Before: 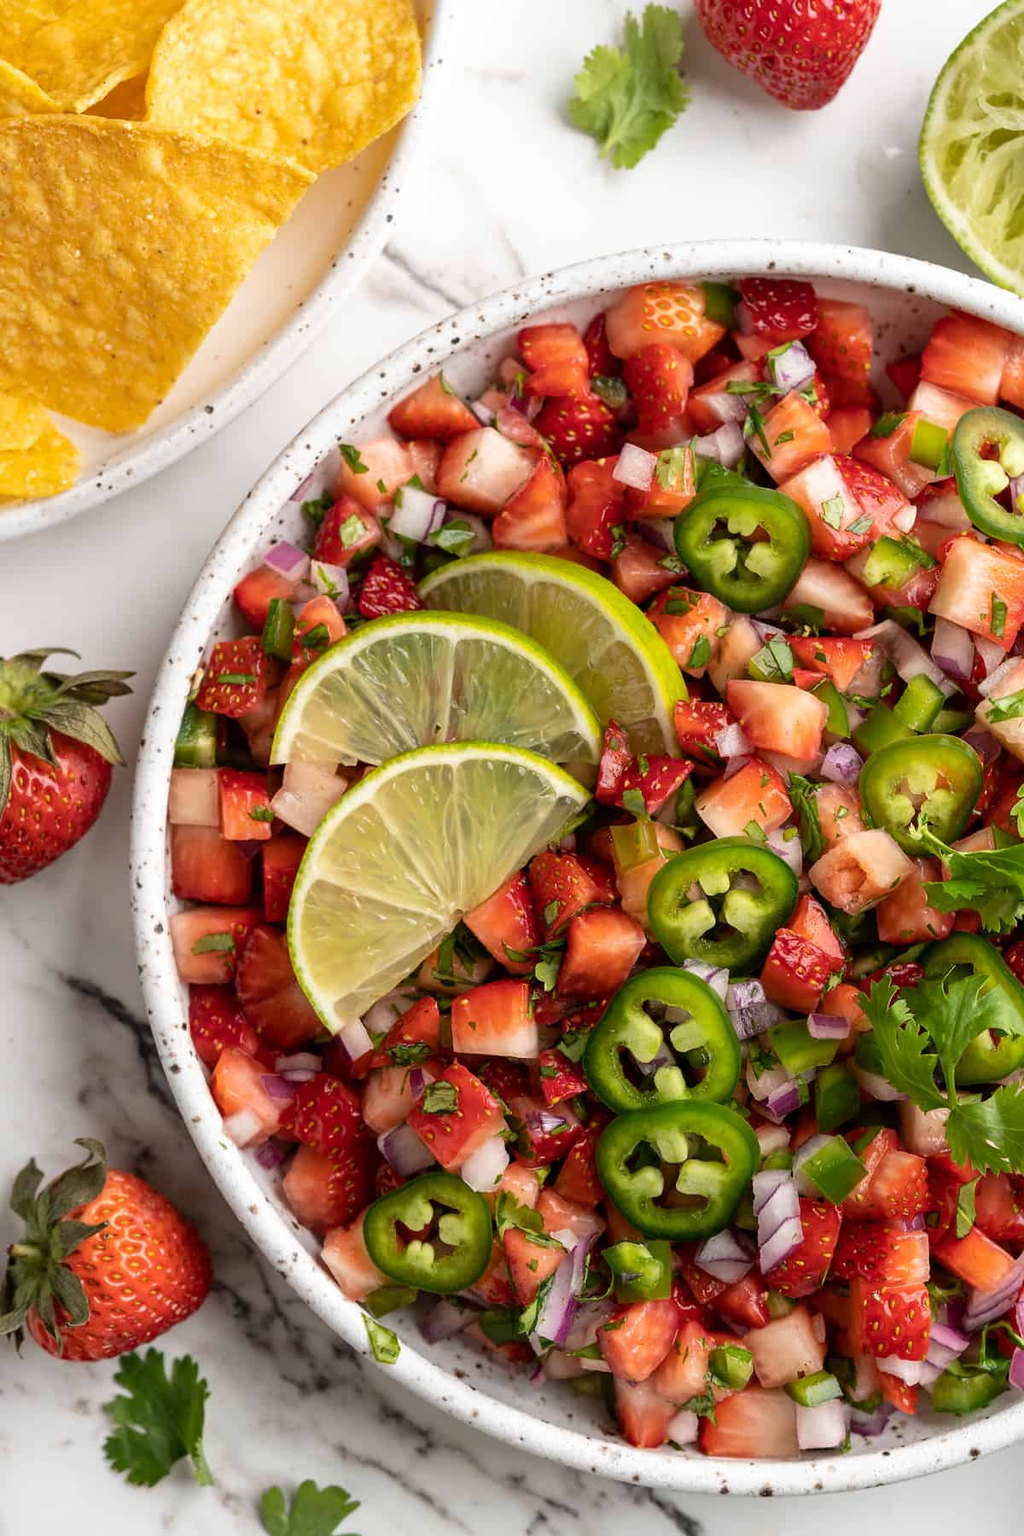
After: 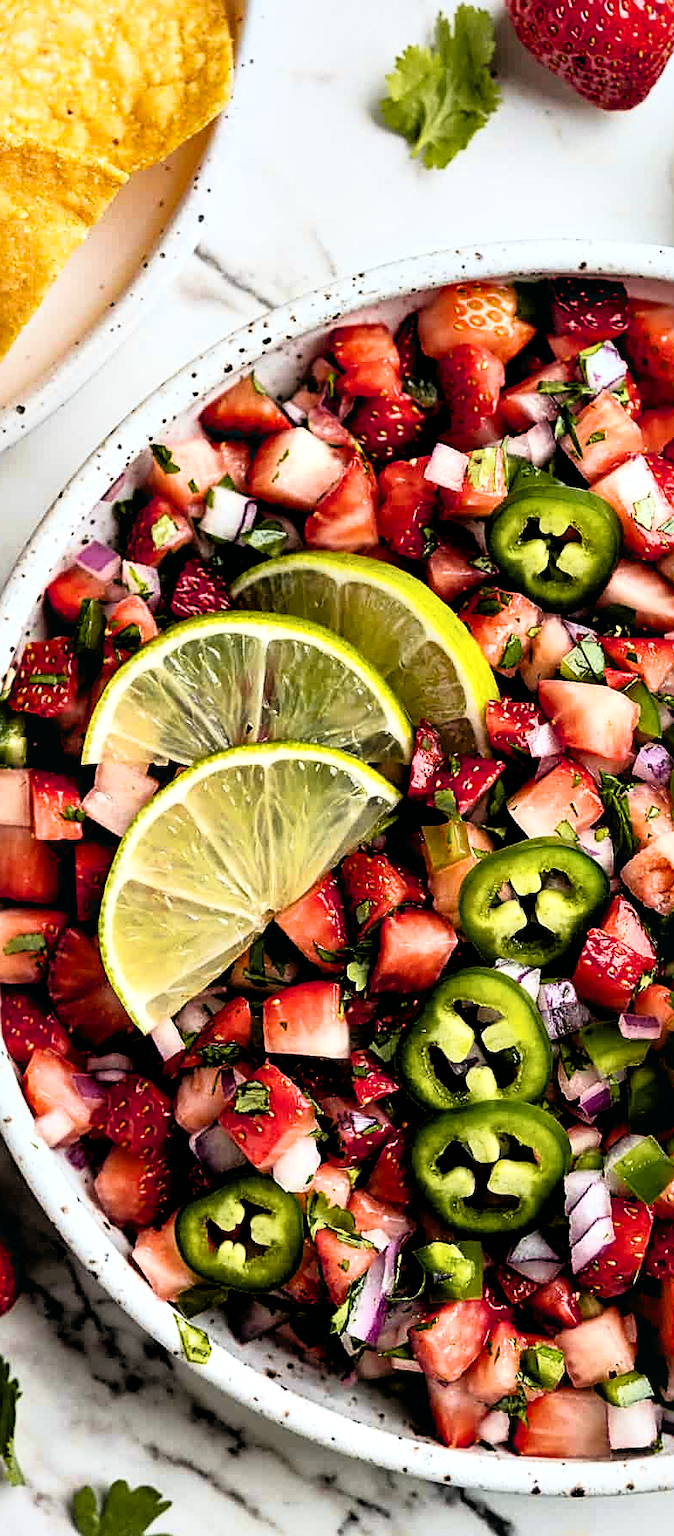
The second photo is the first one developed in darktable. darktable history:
crop and rotate: left 18.455%, right 15.656%
exposure: compensate highlight preservation false
local contrast: mode bilateral grid, contrast 20, coarseness 100, detail 150%, midtone range 0.2
contrast equalizer: y [[0.6 ×6], [0.55 ×6], [0 ×6], [0 ×6], [0 ×6]]
filmic rgb: middle gray luminance 9.88%, black relative exposure -8.63 EV, white relative exposure 3.32 EV, threshold 2.97 EV, target black luminance 0%, hardness 5.21, latitude 44.63%, contrast 1.309, highlights saturation mix 5.64%, shadows ↔ highlights balance 24.41%, enable highlight reconstruction true
tone curve: curves: ch0 [(0, 0.024) (0.119, 0.146) (0.474, 0.464) (0.718, 0.721) (0.817, 0.839) (1, 0.998)]; ch1 [(0, 0) (0.377, 0.416) (0.439, 0.451) (0.477, 0.477) (0.501, 0.497) (0.538, 0.544) (0.58, 0.602) (0.664, 0.676) (0.783, 0.804) (1, 1)]; ch2 [(0, 0) (0.38, 0.405) (0.463, 0.456) (0.498, 0.497) (0.524, 0.535) (0.578, 0.576) (0.648, 0.665) (1, 1)], color space Lab, independent channels, preserve colors none
sharpen: on, module defaults
